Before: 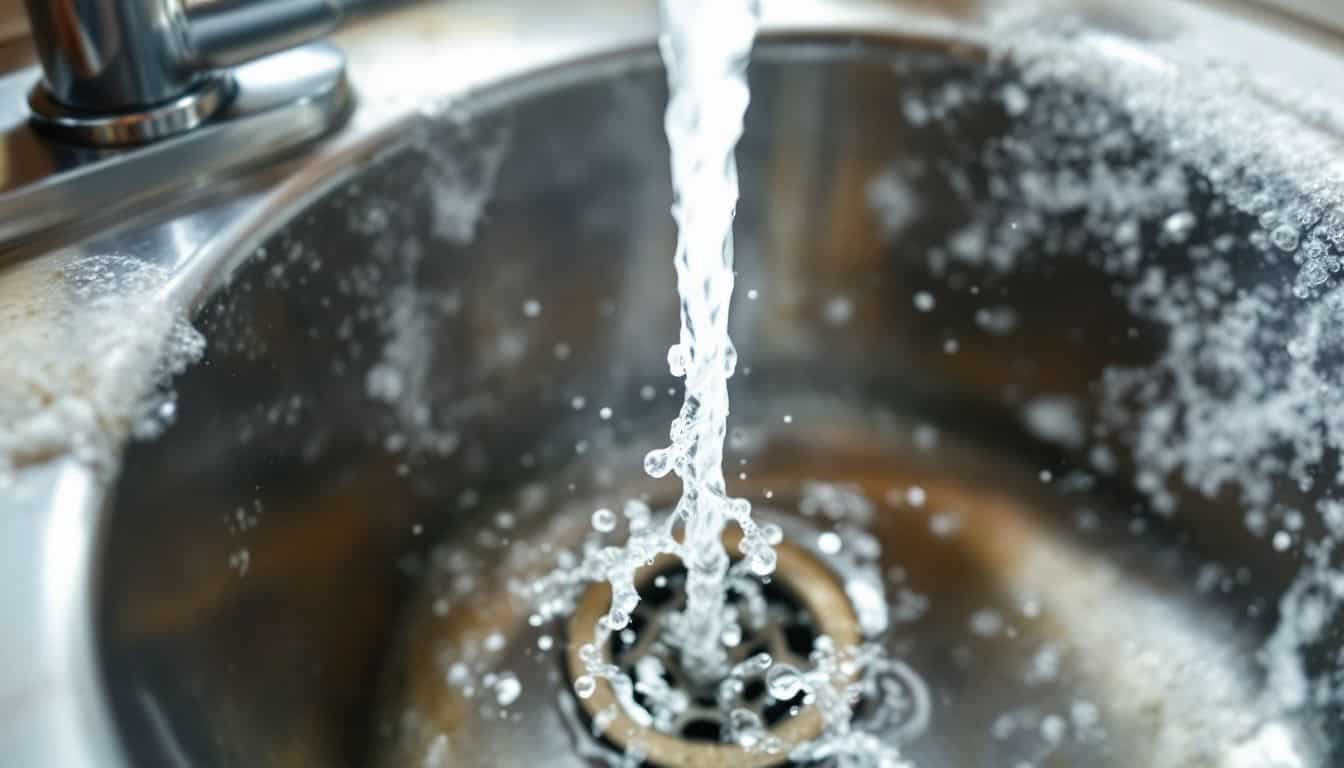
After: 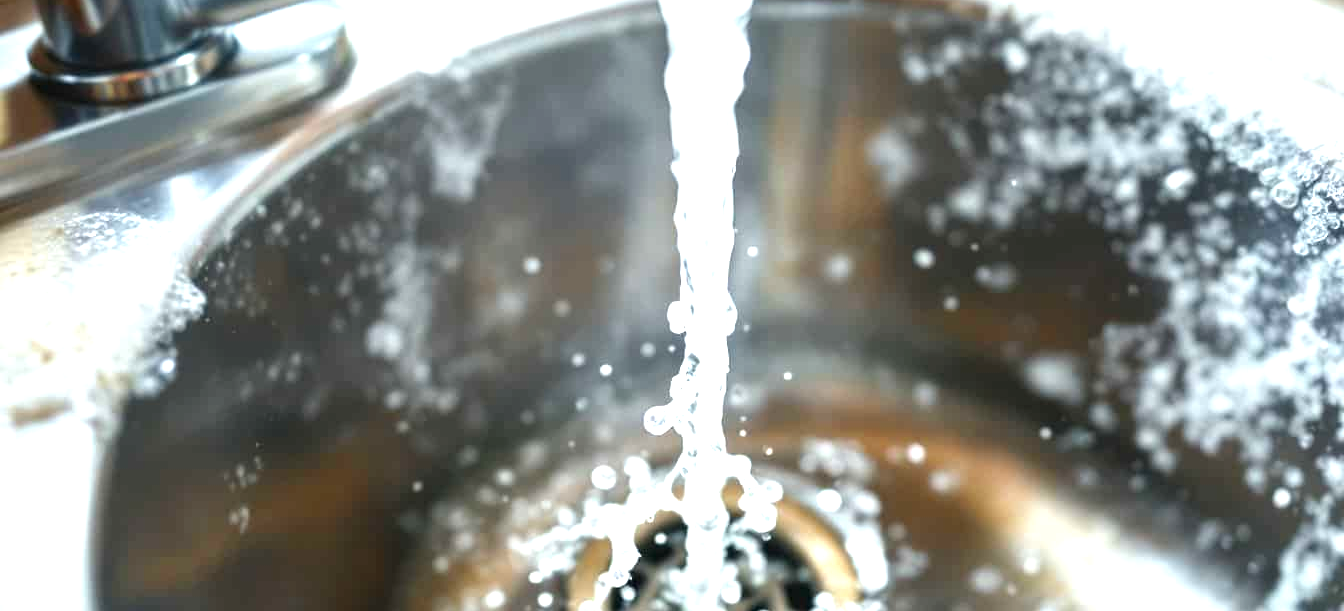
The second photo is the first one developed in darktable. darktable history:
exposure: black level correction 0, exposure 1.123 EV, compensate exposure bias true, compensate highlight preservation false
crop and rotate: top 5.656%, bottom 14.762%
